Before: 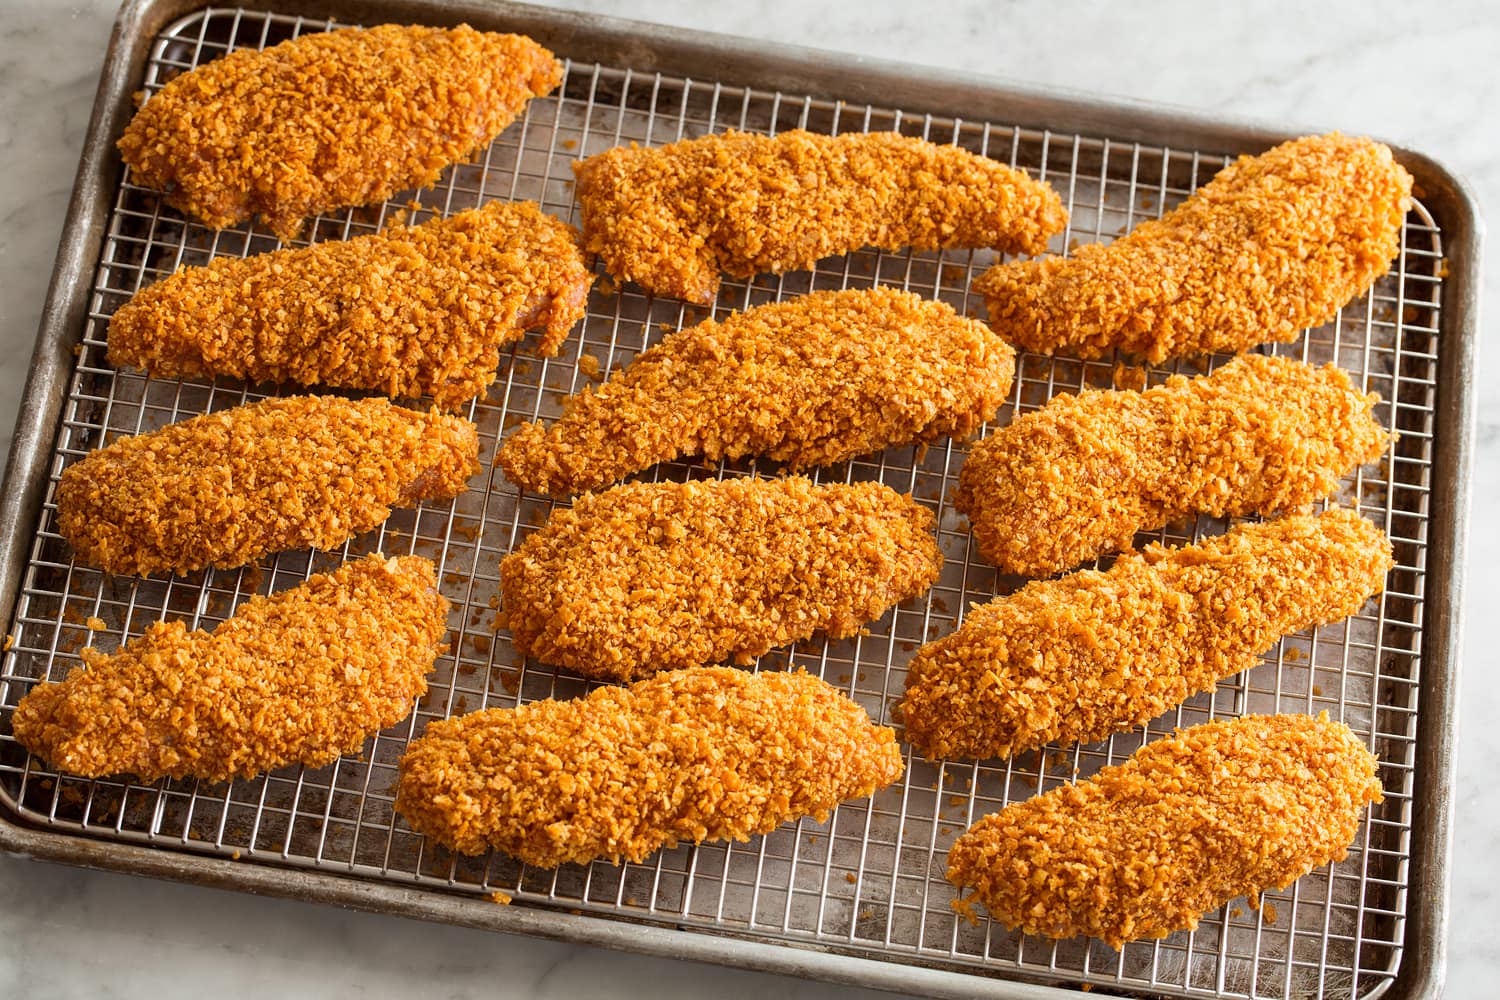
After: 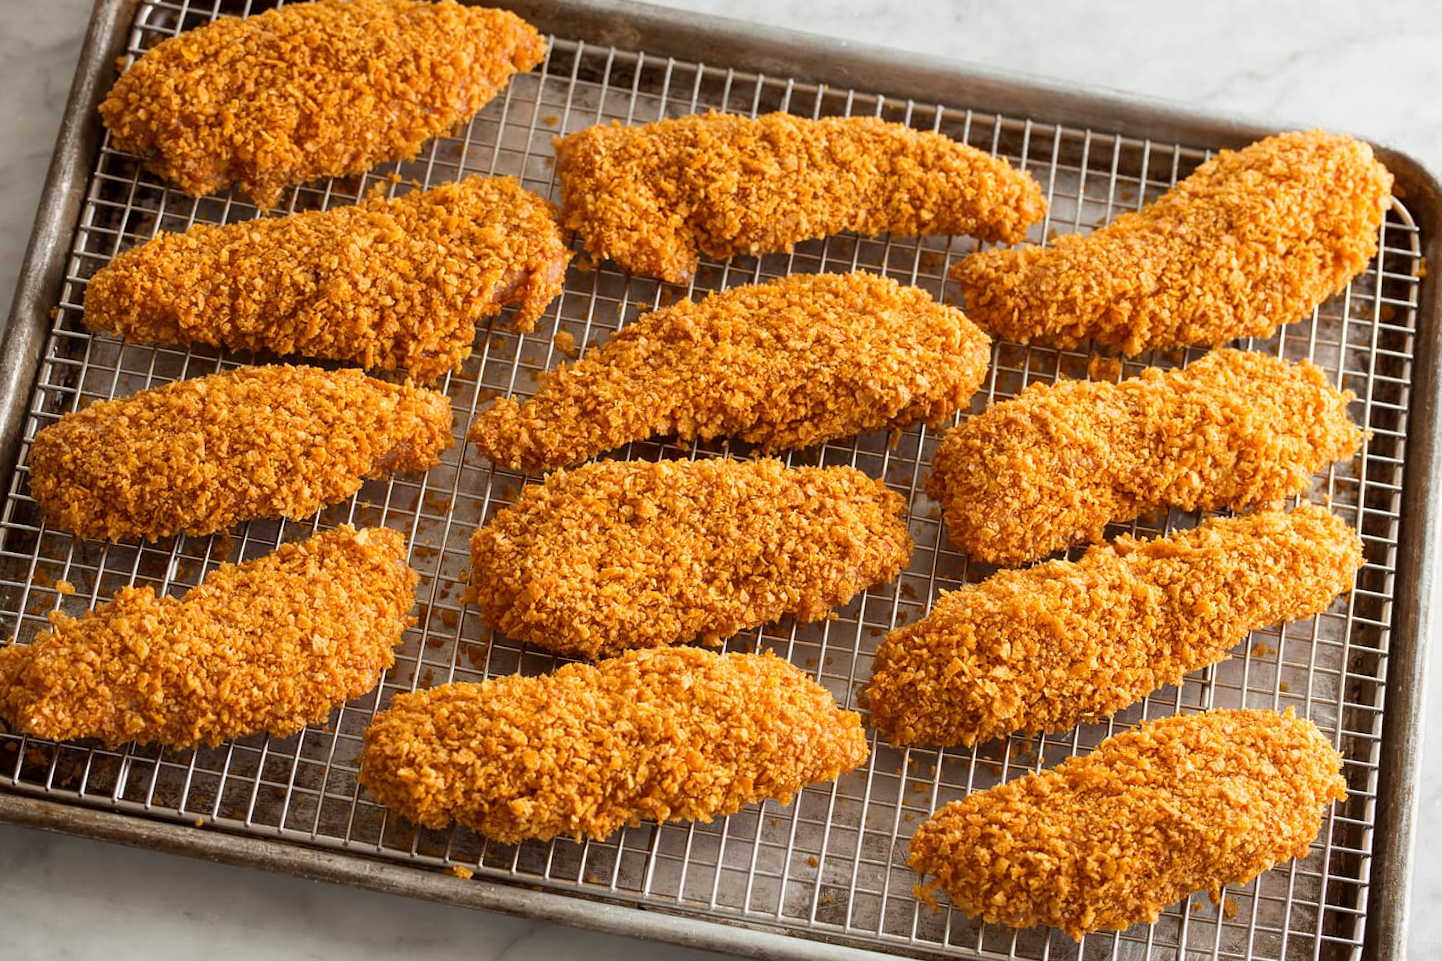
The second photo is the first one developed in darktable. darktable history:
crop and rotate: angle -1.53°
